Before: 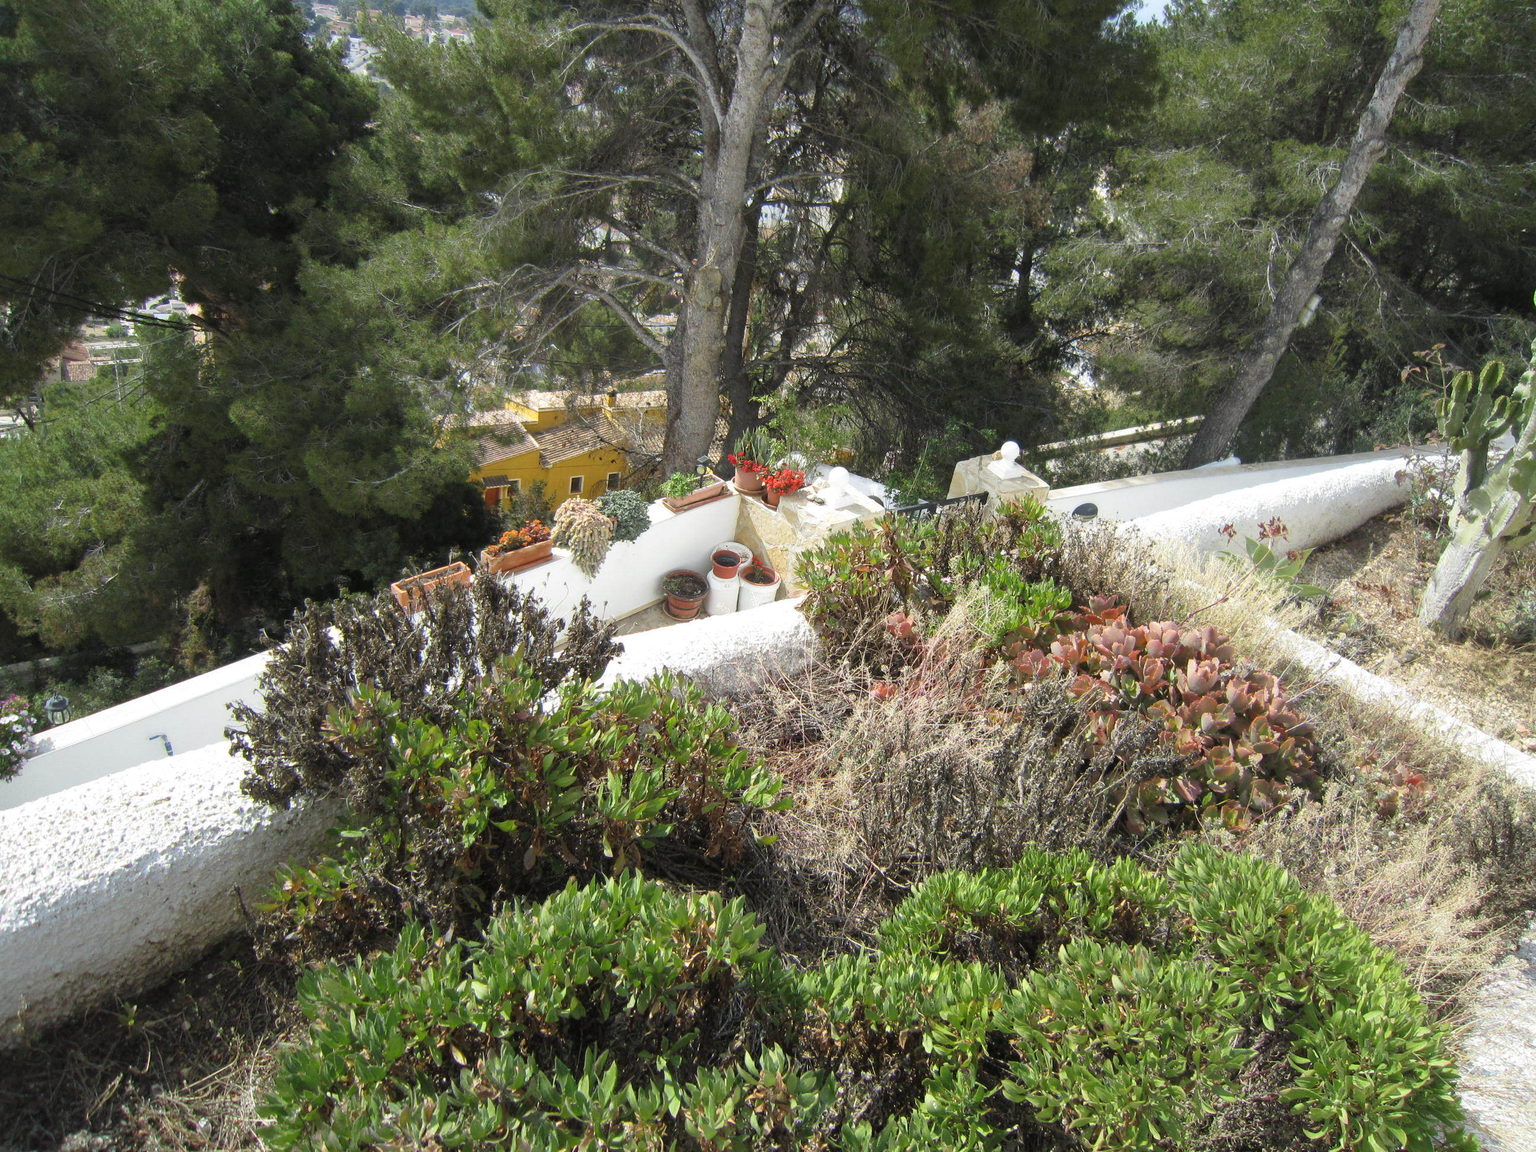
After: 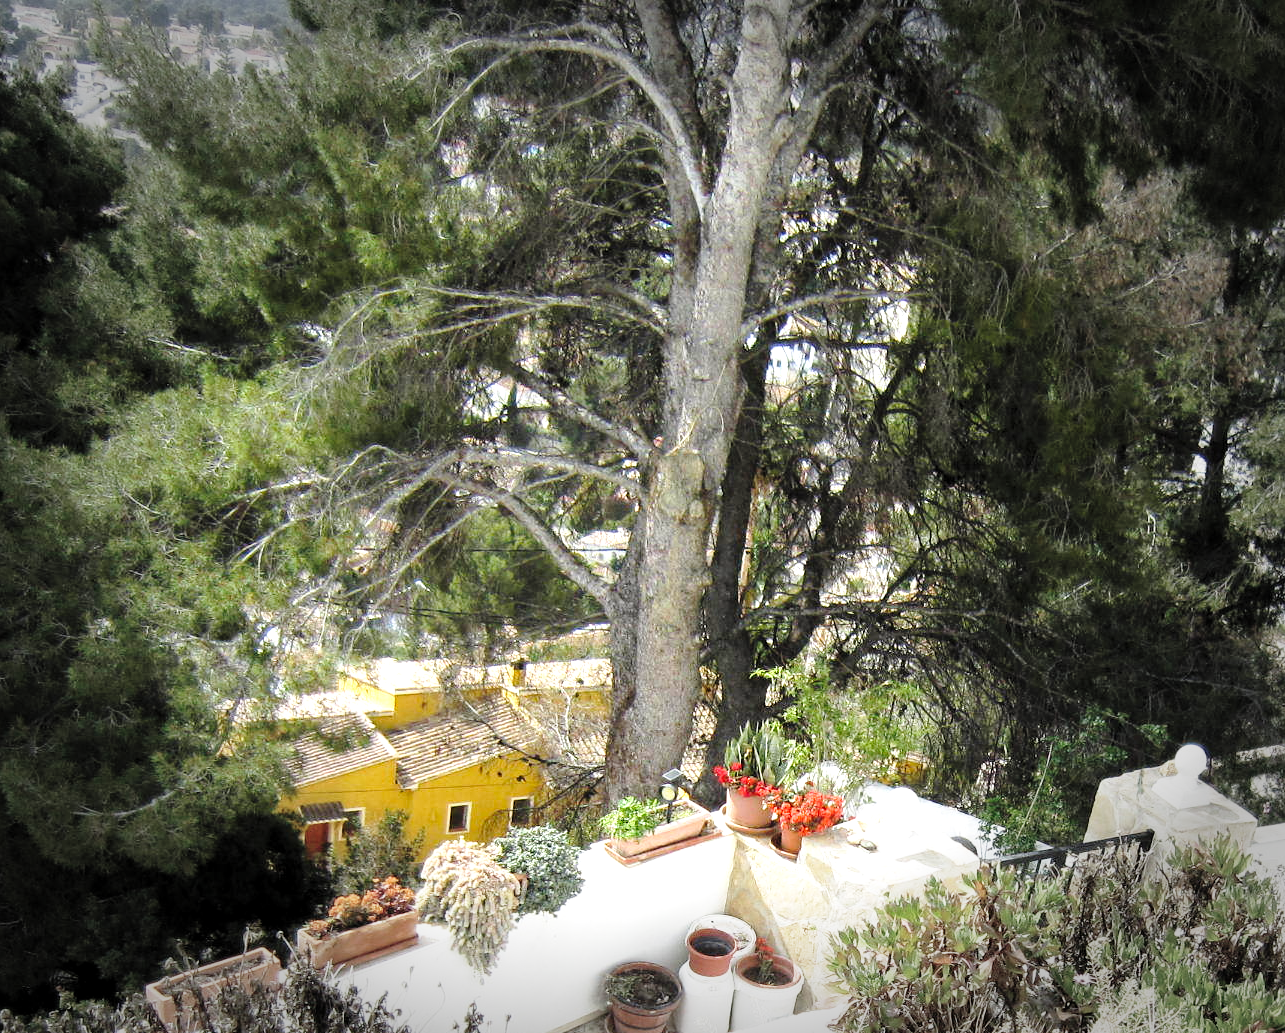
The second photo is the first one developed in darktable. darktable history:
vignetting: fall-off start 66.84%, fall-off radius 39.77%, brightness -0.575, automatic ratio true, width/height ratio 0.665
levels: levels [0.062, 0.494, 0.925]
crop: left 19.848%, right 30.552%, bottom 46.836%
base curve: curves: ch0 [(0, 0) (0.028, 0.03) (0.121, 0.232) (0.46, 0.748) (0.859, 0.968) (1, 1)], preserve colors none
